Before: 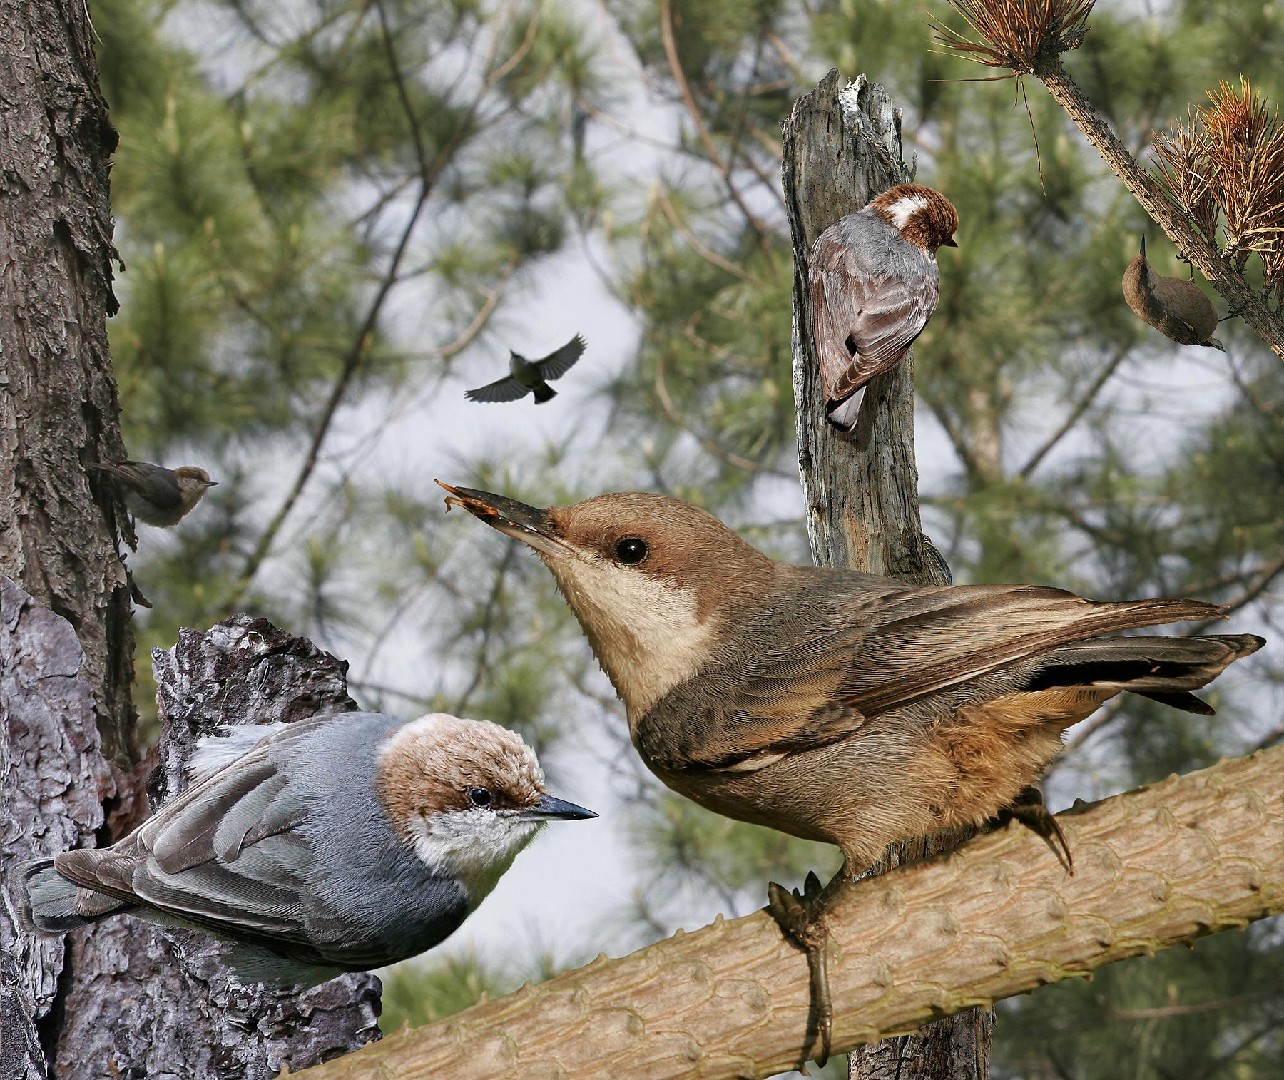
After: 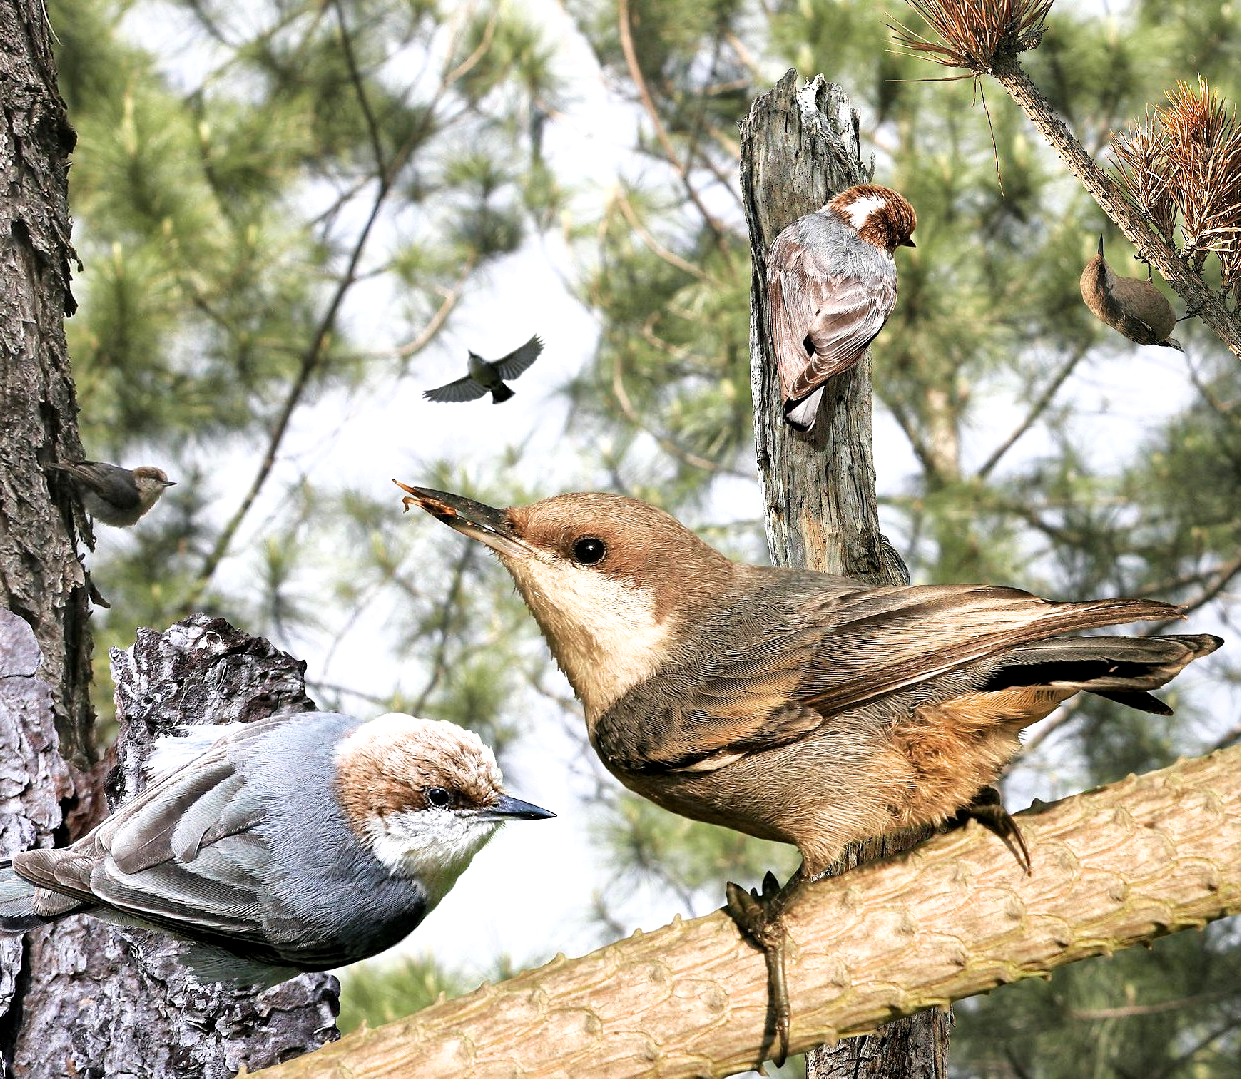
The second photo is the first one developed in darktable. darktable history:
filmic rgb: black relative exposure -11.96 EV, white relative exposure 2.81 EV, target black luminance 0%, hardness 8.06, latitude 71.17%, contrast 1.138, highlights saturation mix 11.5%, shadows ↔ highlights balance -0.388%
exposure: black level correction 0, exposure 0.952 EV, compensate highlight preservation false
crop and rotate: left 3.296%
local contrast: mode bilateral grid, contrast 20, coarseness 50, detail 132%, midtone range 0.2
